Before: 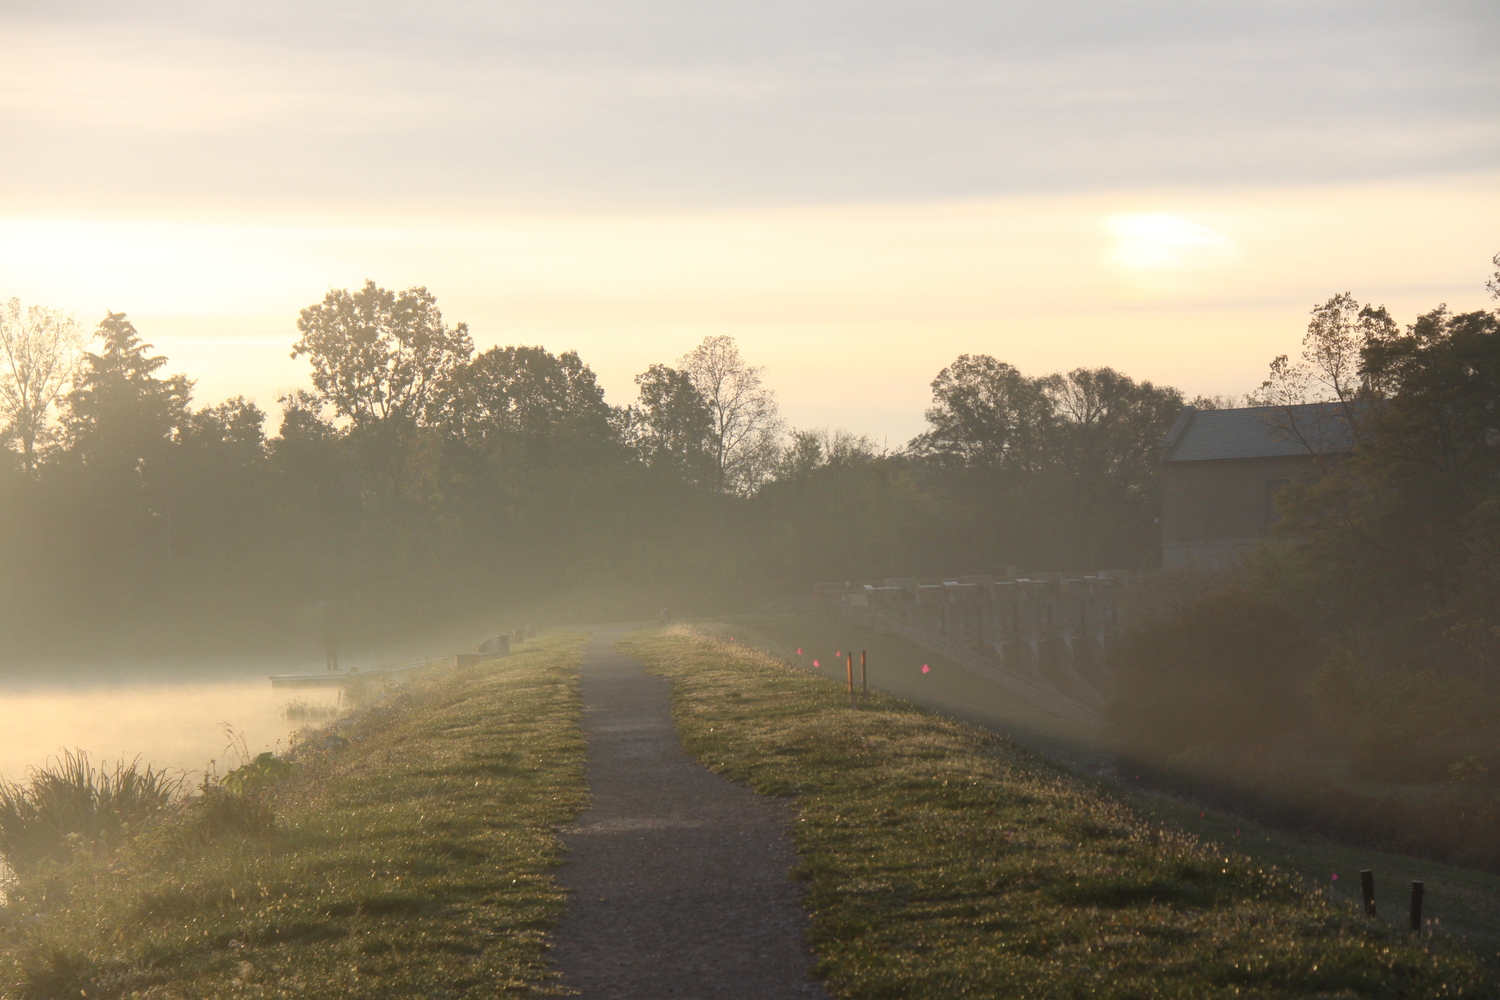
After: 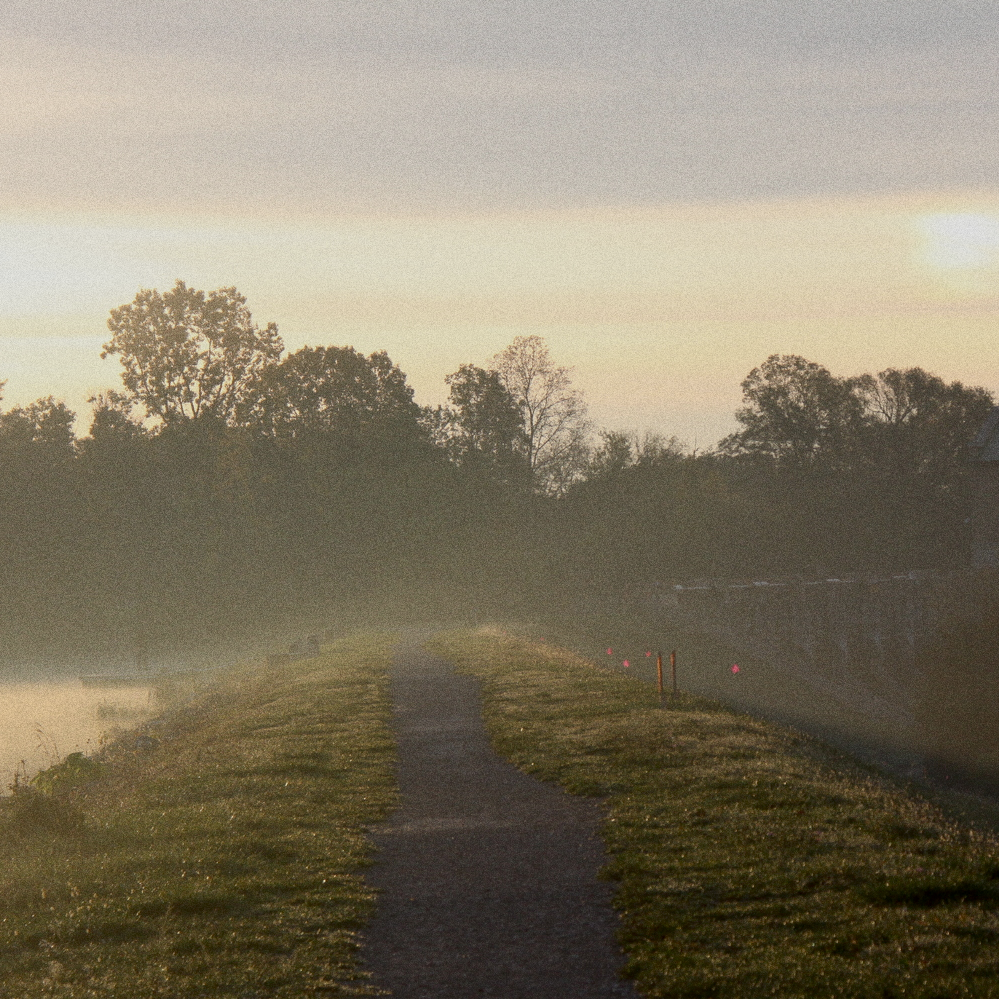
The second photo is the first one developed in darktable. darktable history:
exposure: black level correction 0.011, exposure -0.478 EV, compensate highlight preservation false
crop and rotate: left 12.673%, right 20.66%
grain: coarseness 0.09 ISO, strength 40%
